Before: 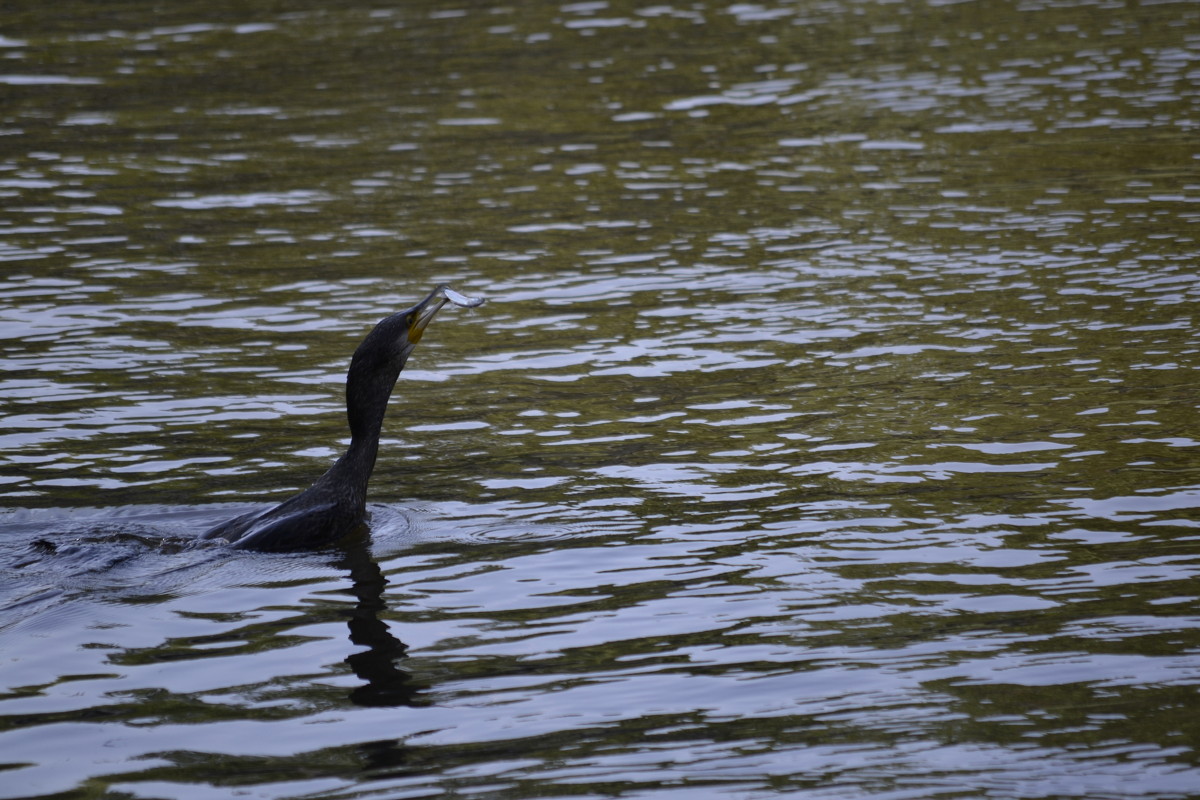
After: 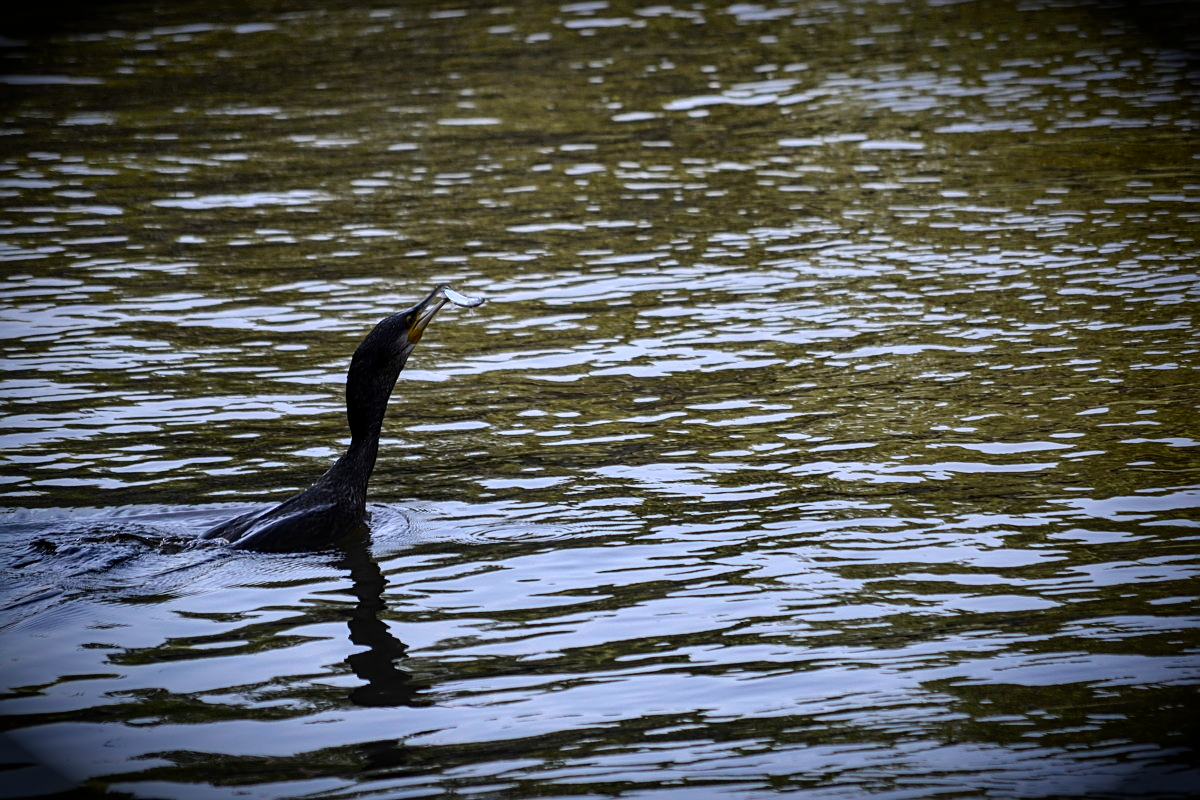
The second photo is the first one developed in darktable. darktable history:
base curve: curves: ch0 [(0, 0) (0.032, 0.025) (0.121, 0.166) (0.206, 0.329) (0.605, 0.79) (1, 1)]
local contrast: on, module defaults
color correction: highlights b* -0.02, saturation 0.988
sharpen: on, module defaults
vignetting: brightness -0.981, saturation 0.495, automatic ratio true
